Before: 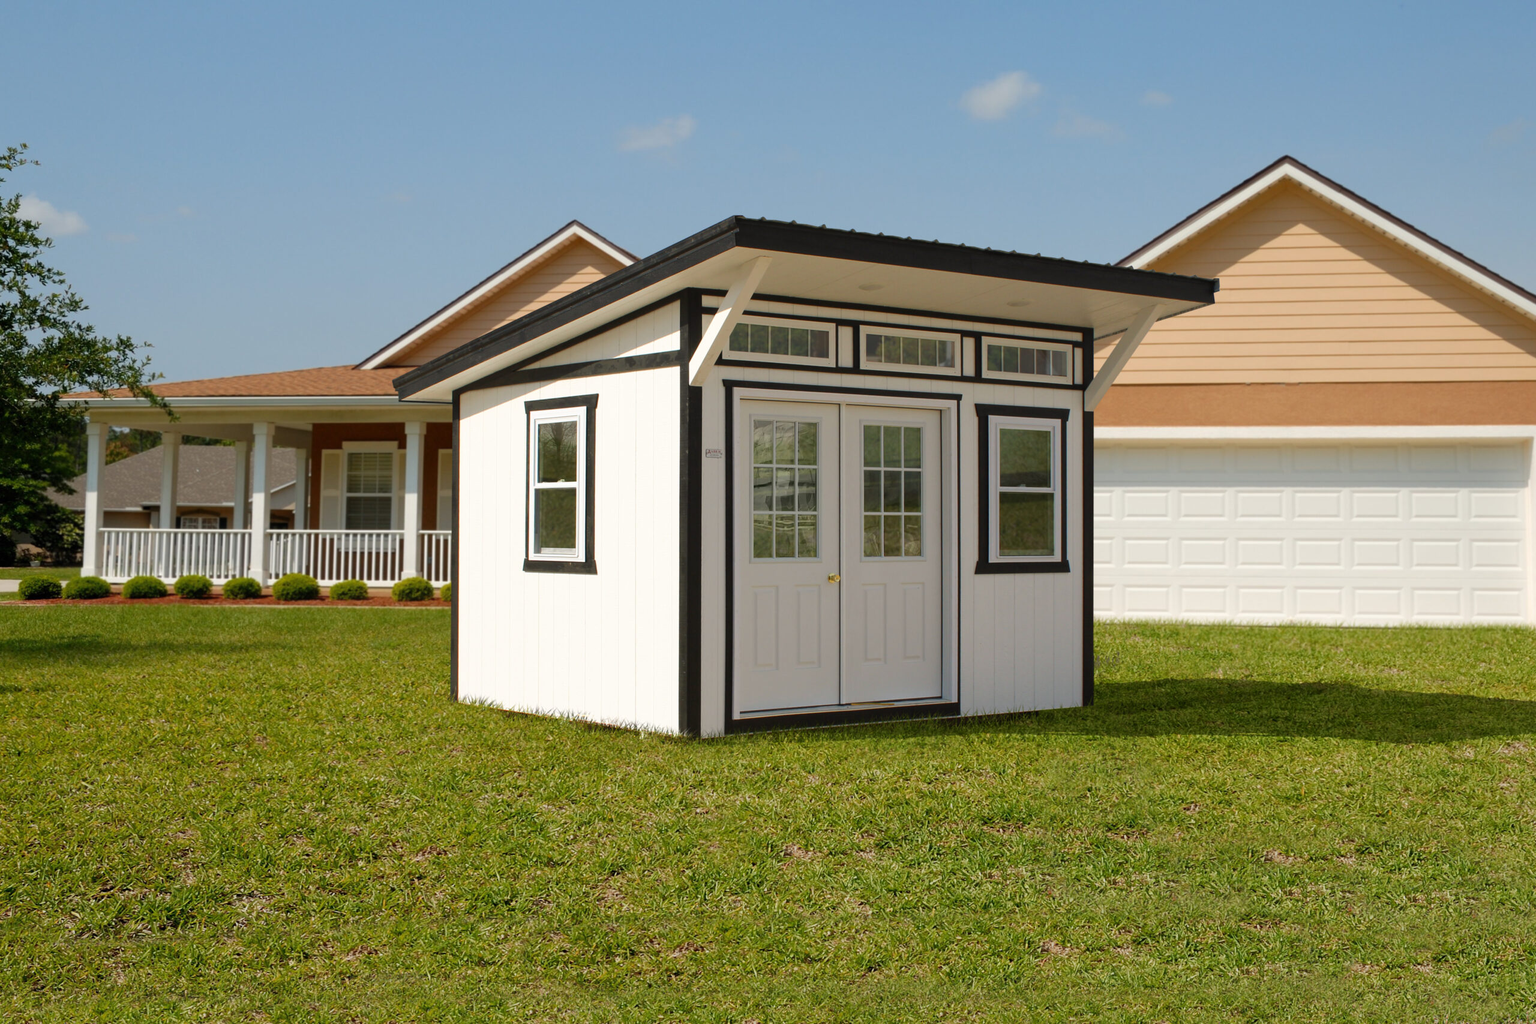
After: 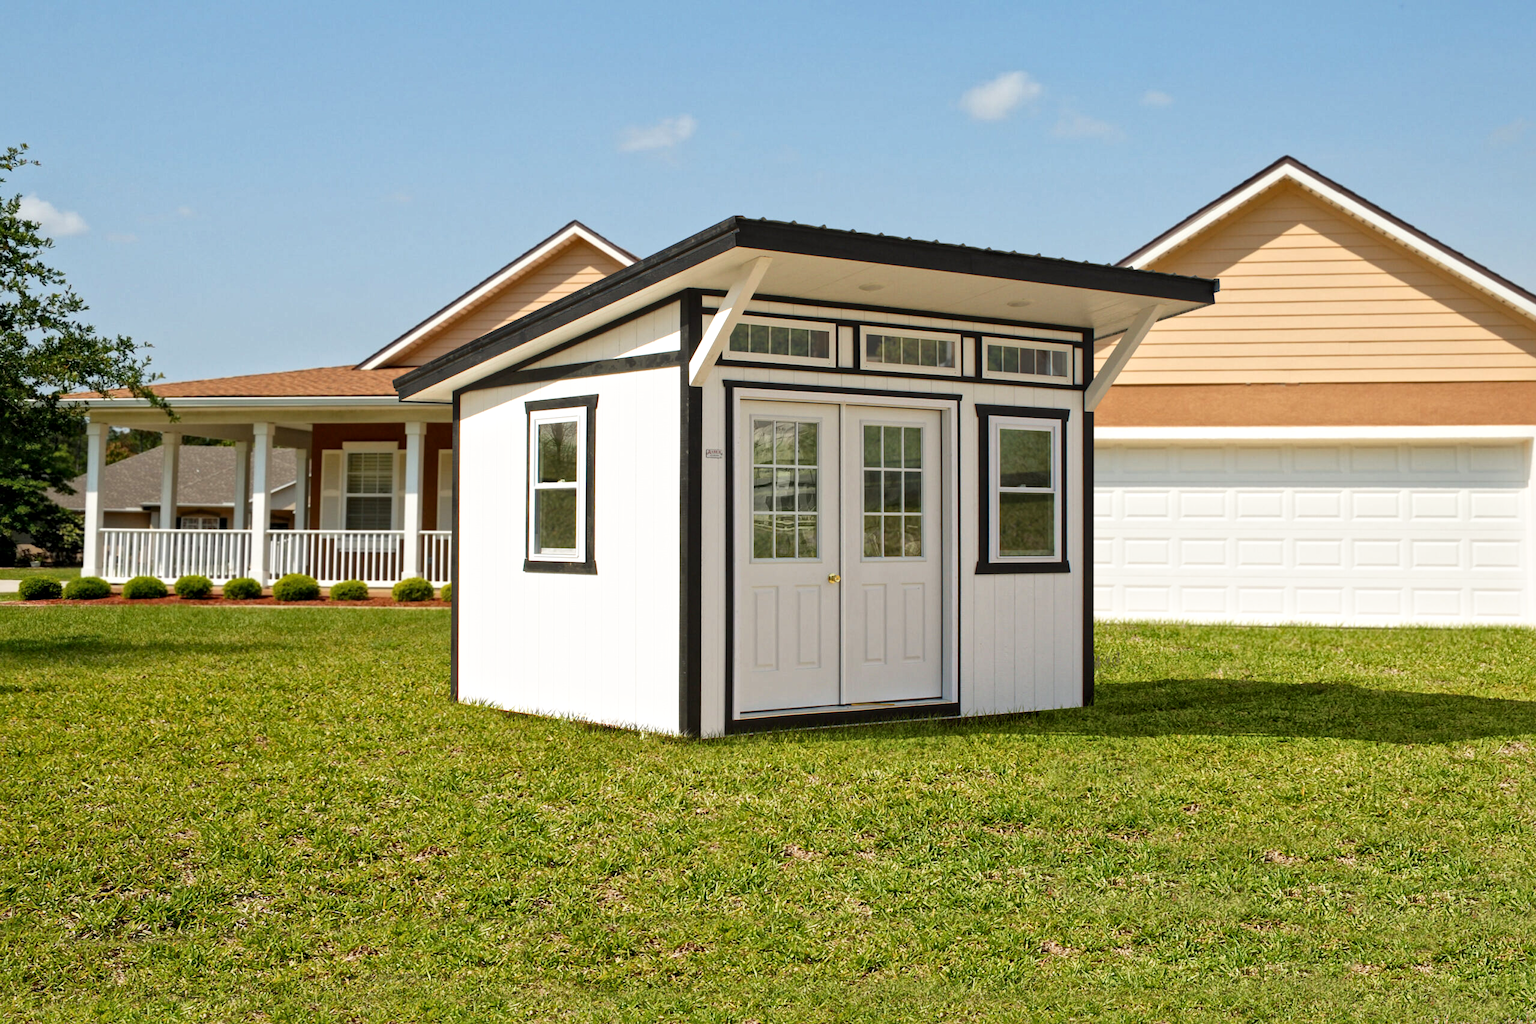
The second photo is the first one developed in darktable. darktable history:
base curve: curves: ch0 [(0, 0) (0.688, 0.865) (1, 1)], preserve colors none
local contrast: mode bilateral grid, contrast 20, coarseness 20, detail 150%, midtone range 0.2
